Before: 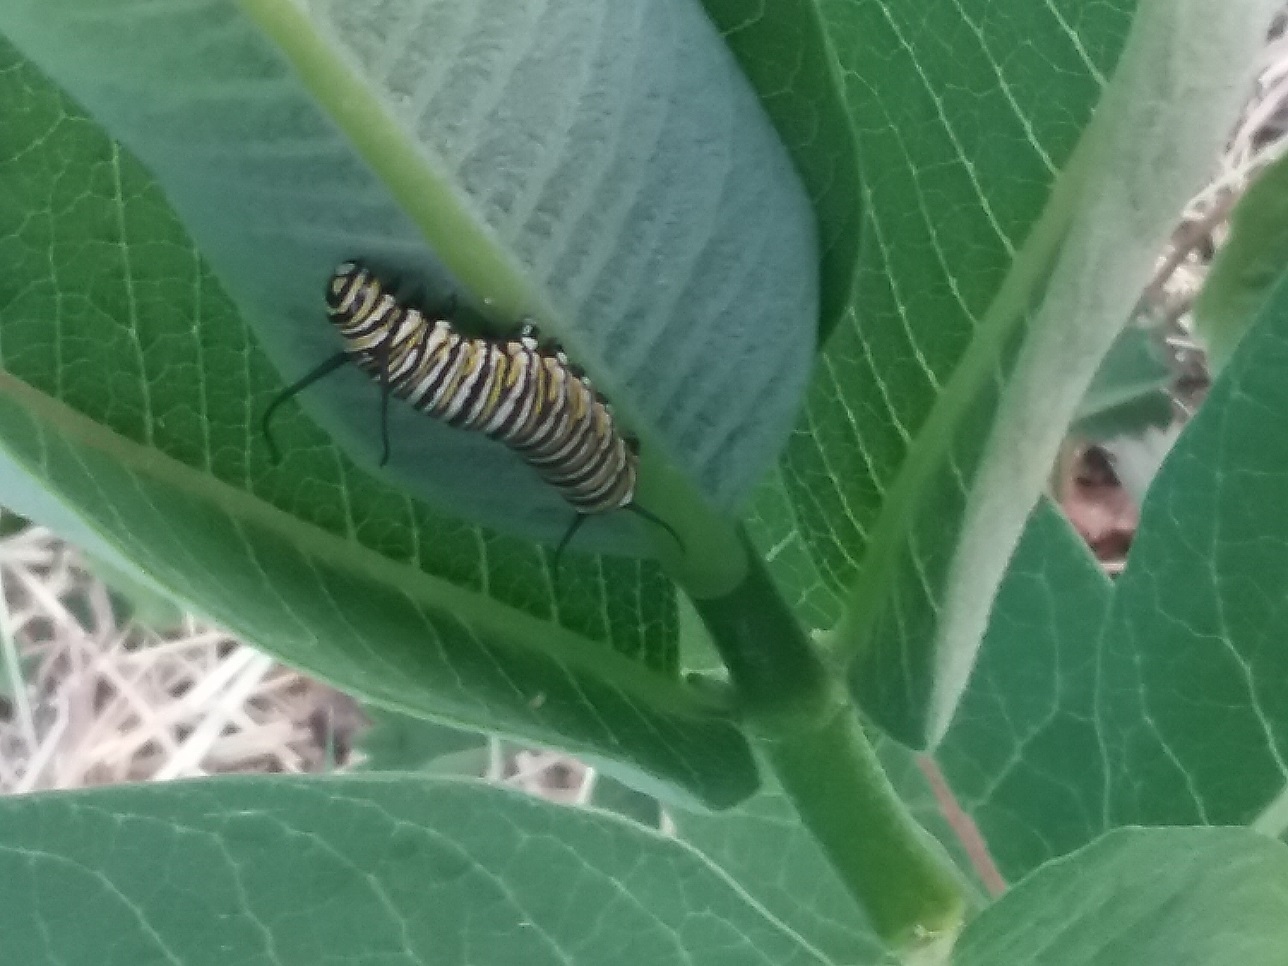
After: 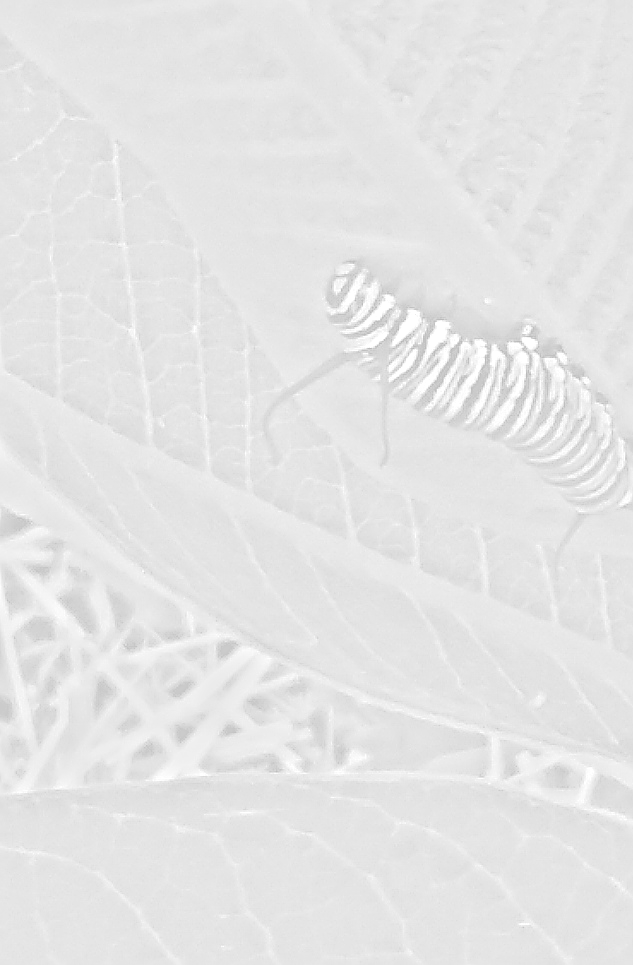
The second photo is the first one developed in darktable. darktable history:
bloom: size 70%, threshold 25%, strength 70%
highpass: sharpness 49.79%, contrast boost 49.79%
sharpen: amount 0.901
crop and rotate: left 0%, top 0%, right 50.845%
